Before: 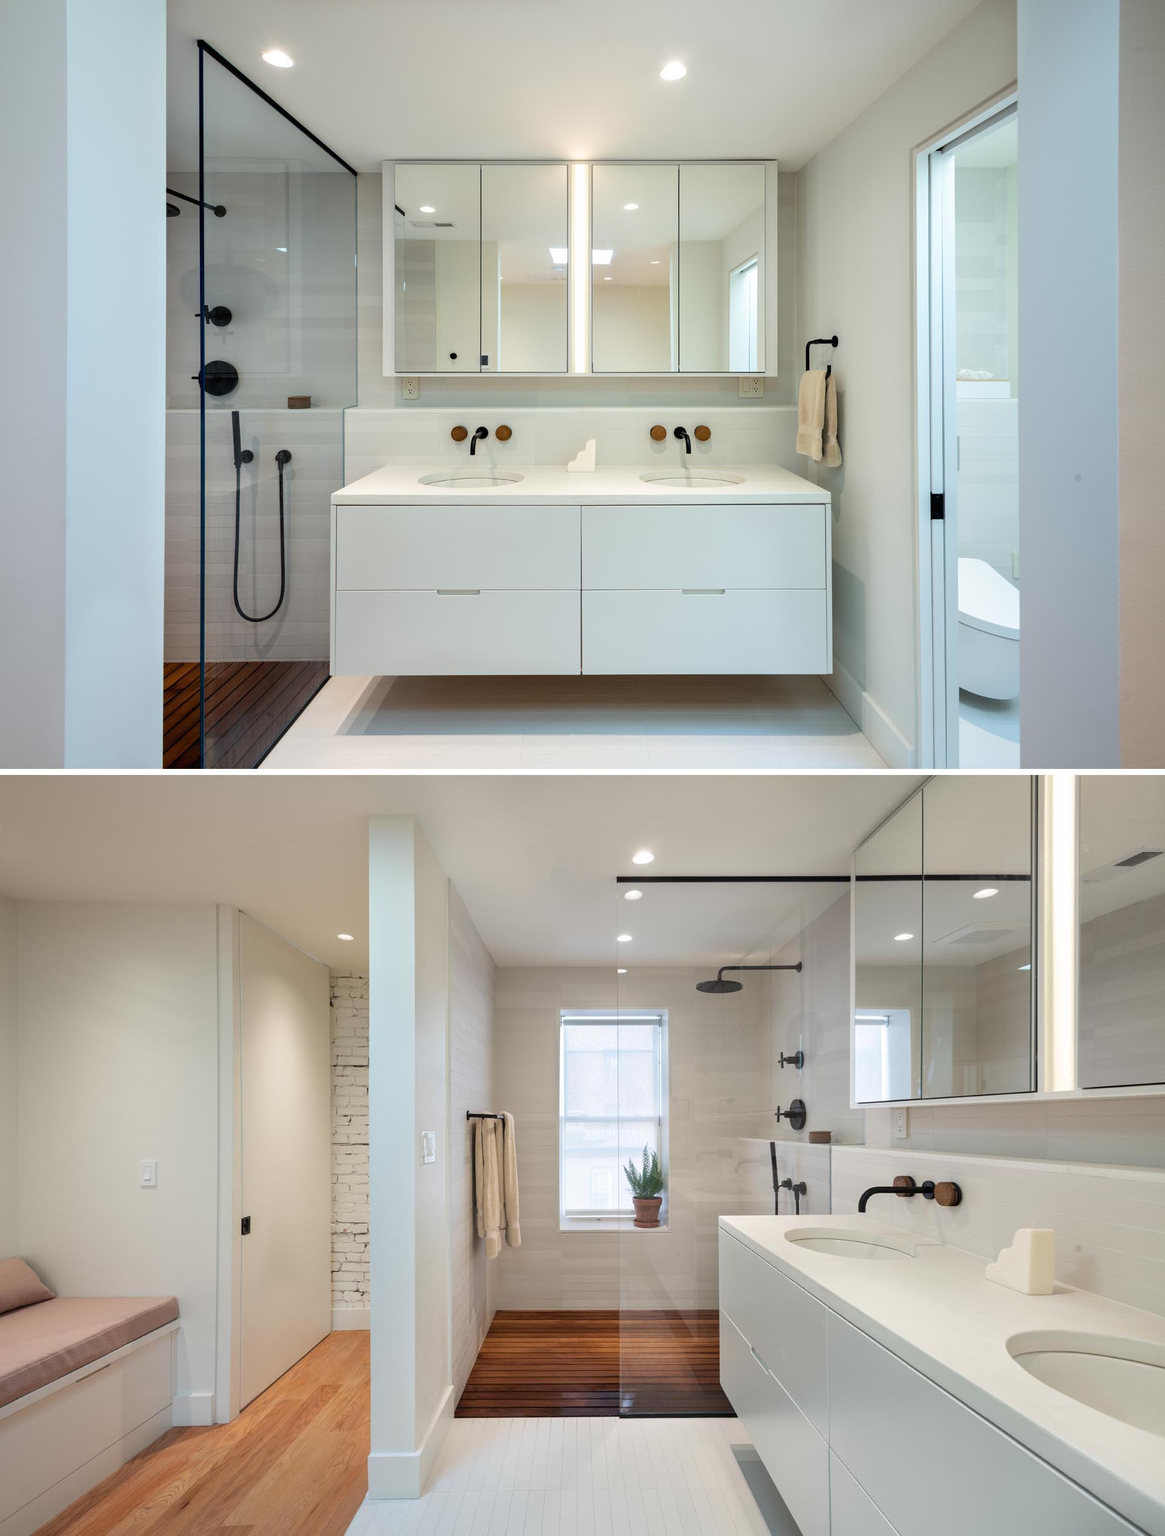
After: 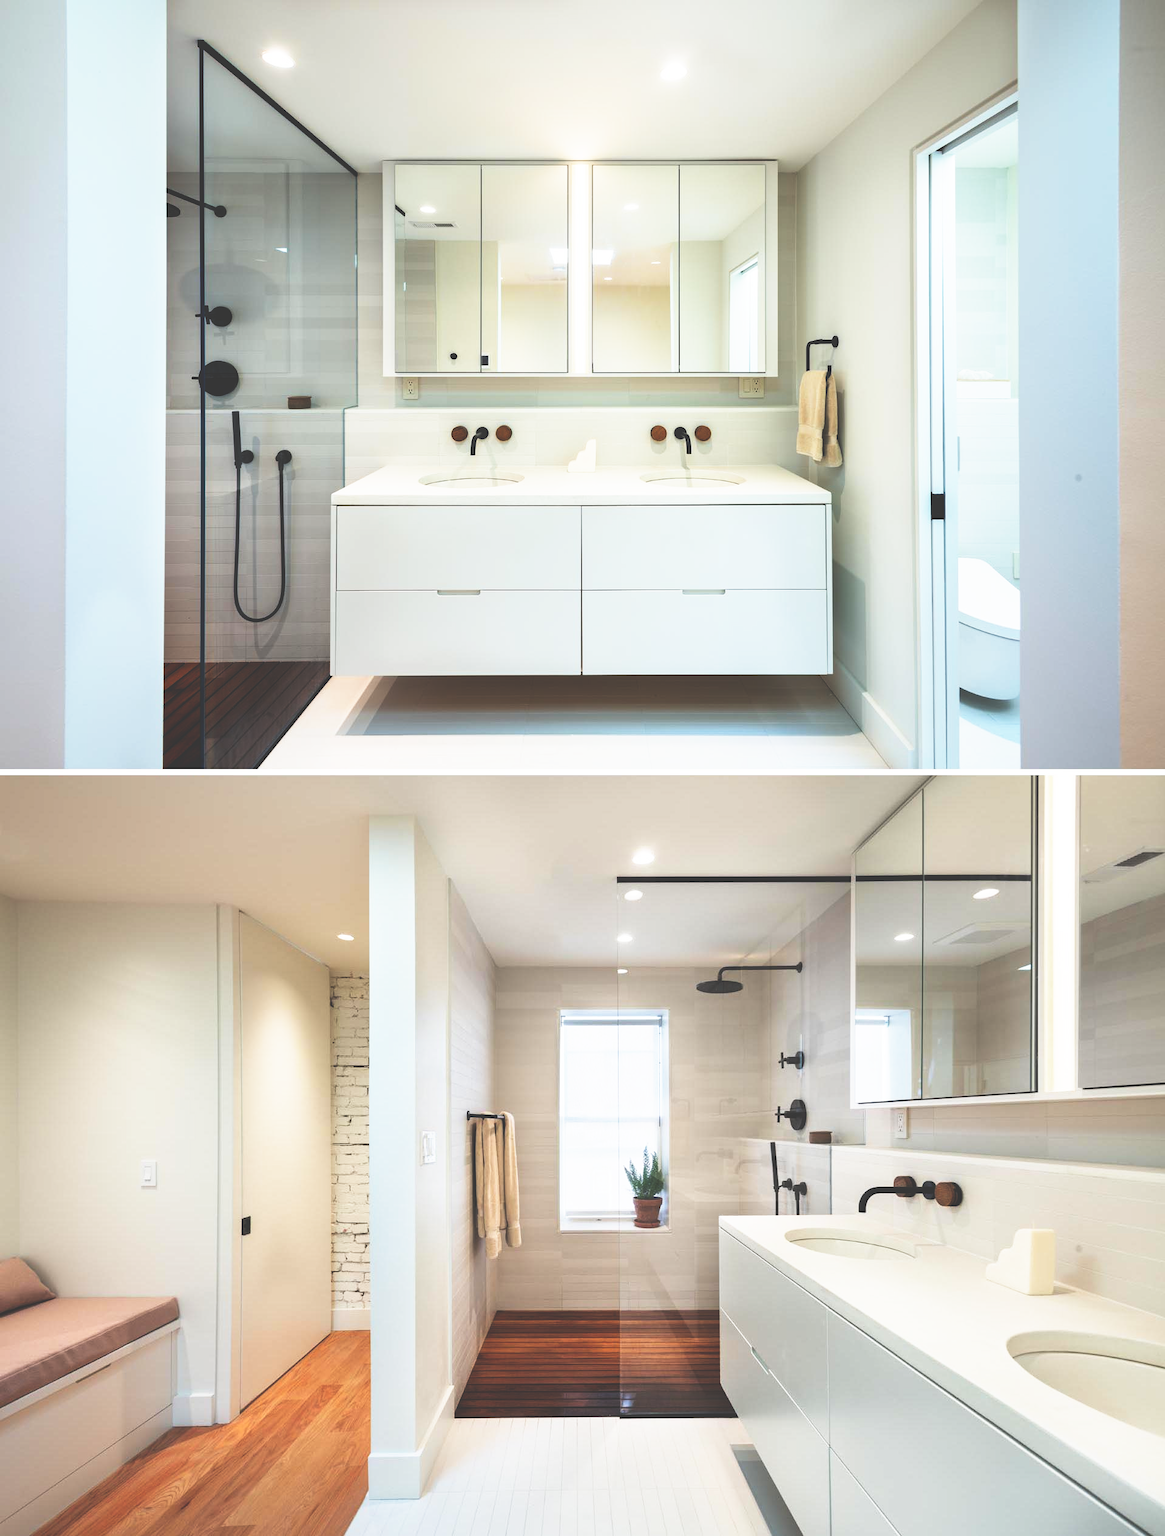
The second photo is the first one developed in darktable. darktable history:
base curve: curves: ch0 [(0, 0.036) (0.007, 0.037) (0.604, 0.887) (1, 1)], preserve colors none
